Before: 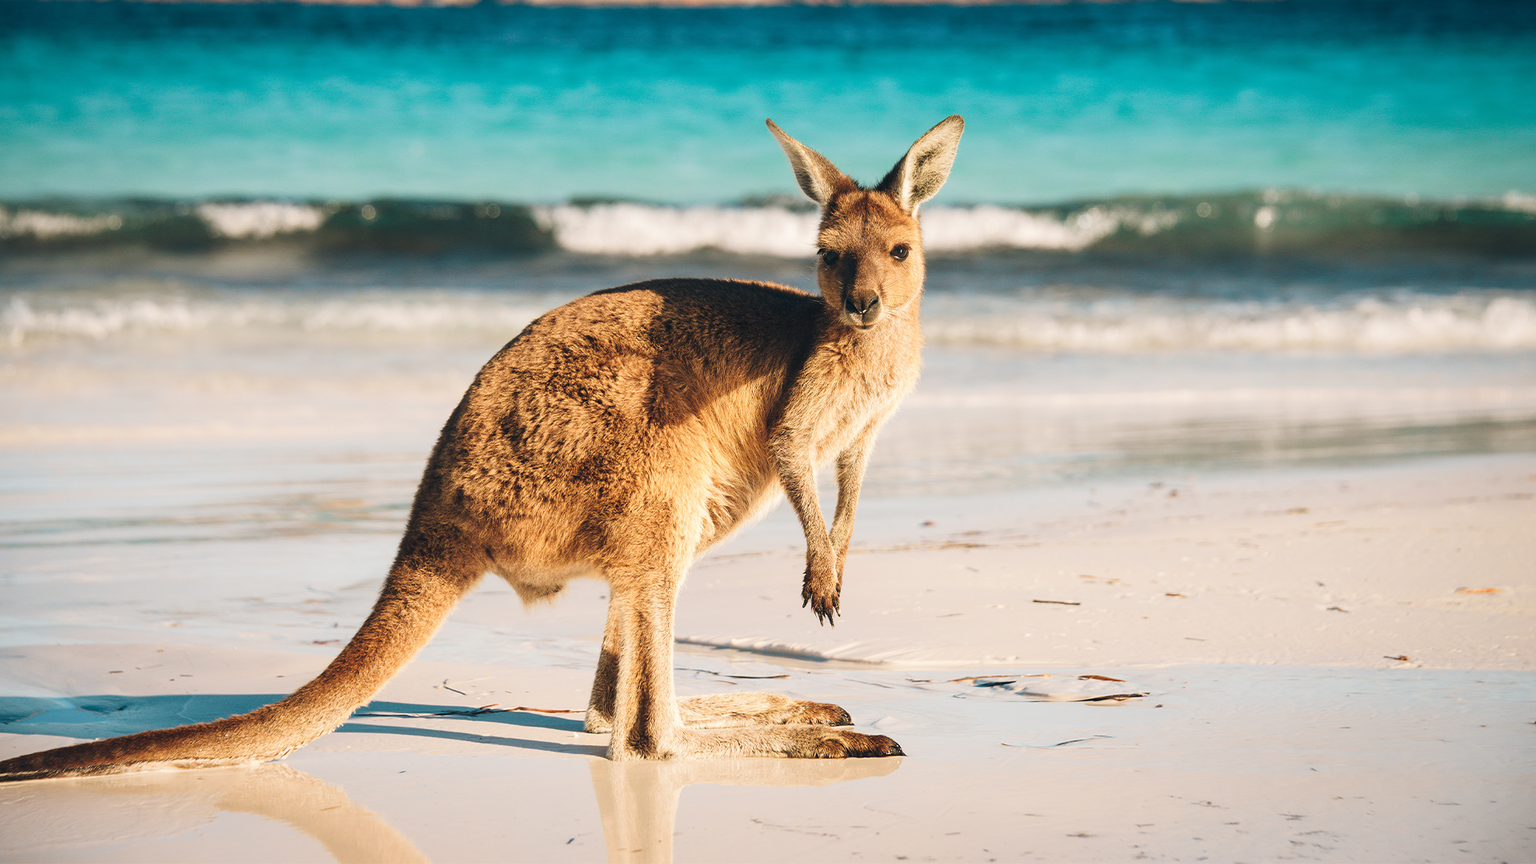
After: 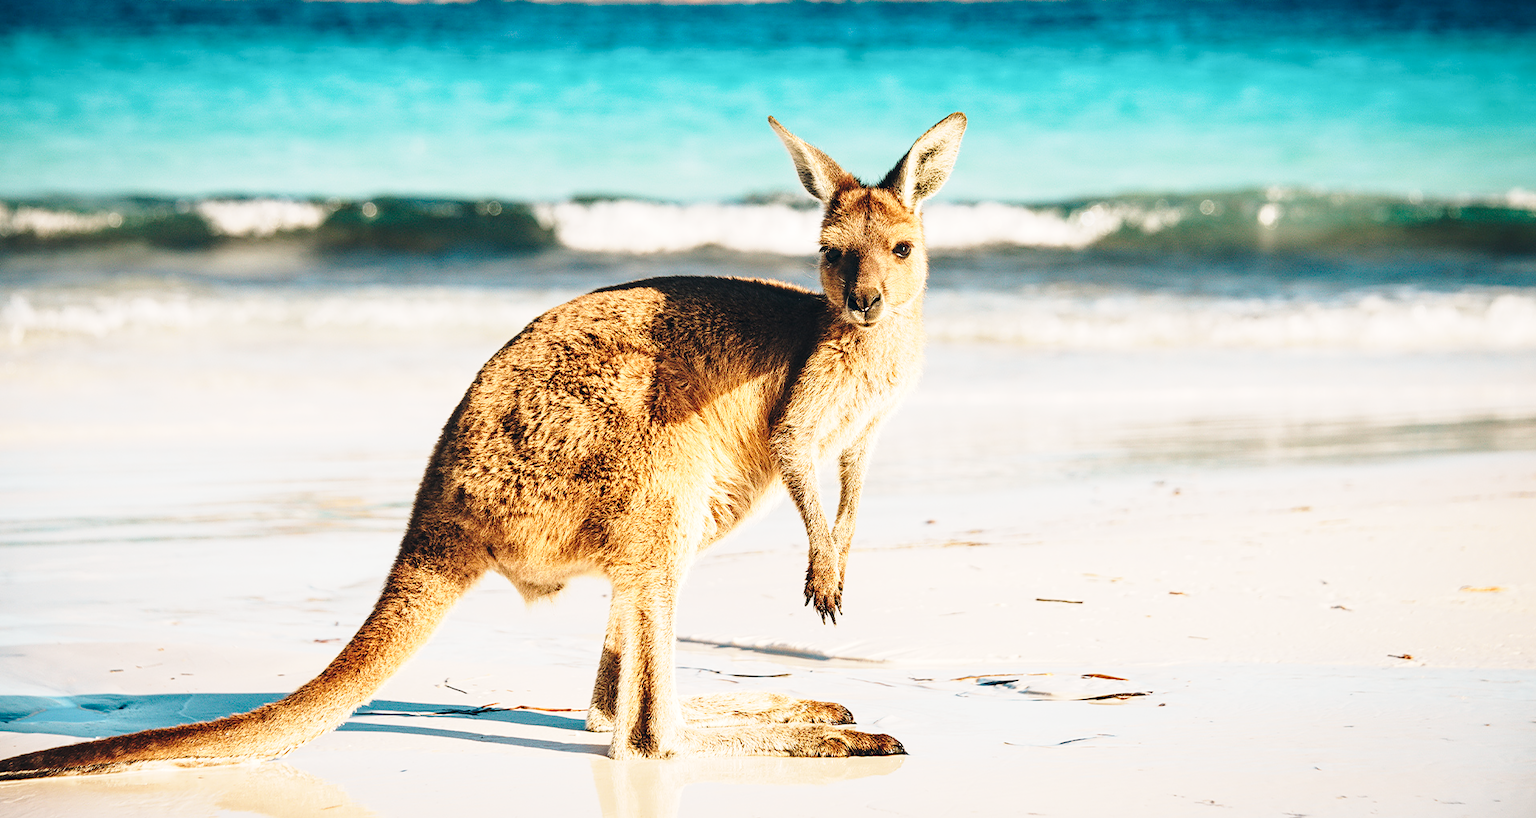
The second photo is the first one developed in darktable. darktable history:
contrast equalizer: y [[0.502, 0.505, 0.512, 0.529, 0.564, 0.588], [0.5 ×6], [0.502, 0.505, 0.512, 0.529, 0.564, 0.588], [0, 0.001, 0.001, 0.004, 0.008, 0.011], [0, 0.001, 0.001, 0.004, 0.008, 0.011]]
crop: top 0.391%, right 0.259%, bottom 5.057%
base curve: curves: ch0 [(0, 0) (0.028, 0.03) (0.121, 0.232) (0.46, 0.748) (0.859, 0.968) (1, 1)], preserve colors none
